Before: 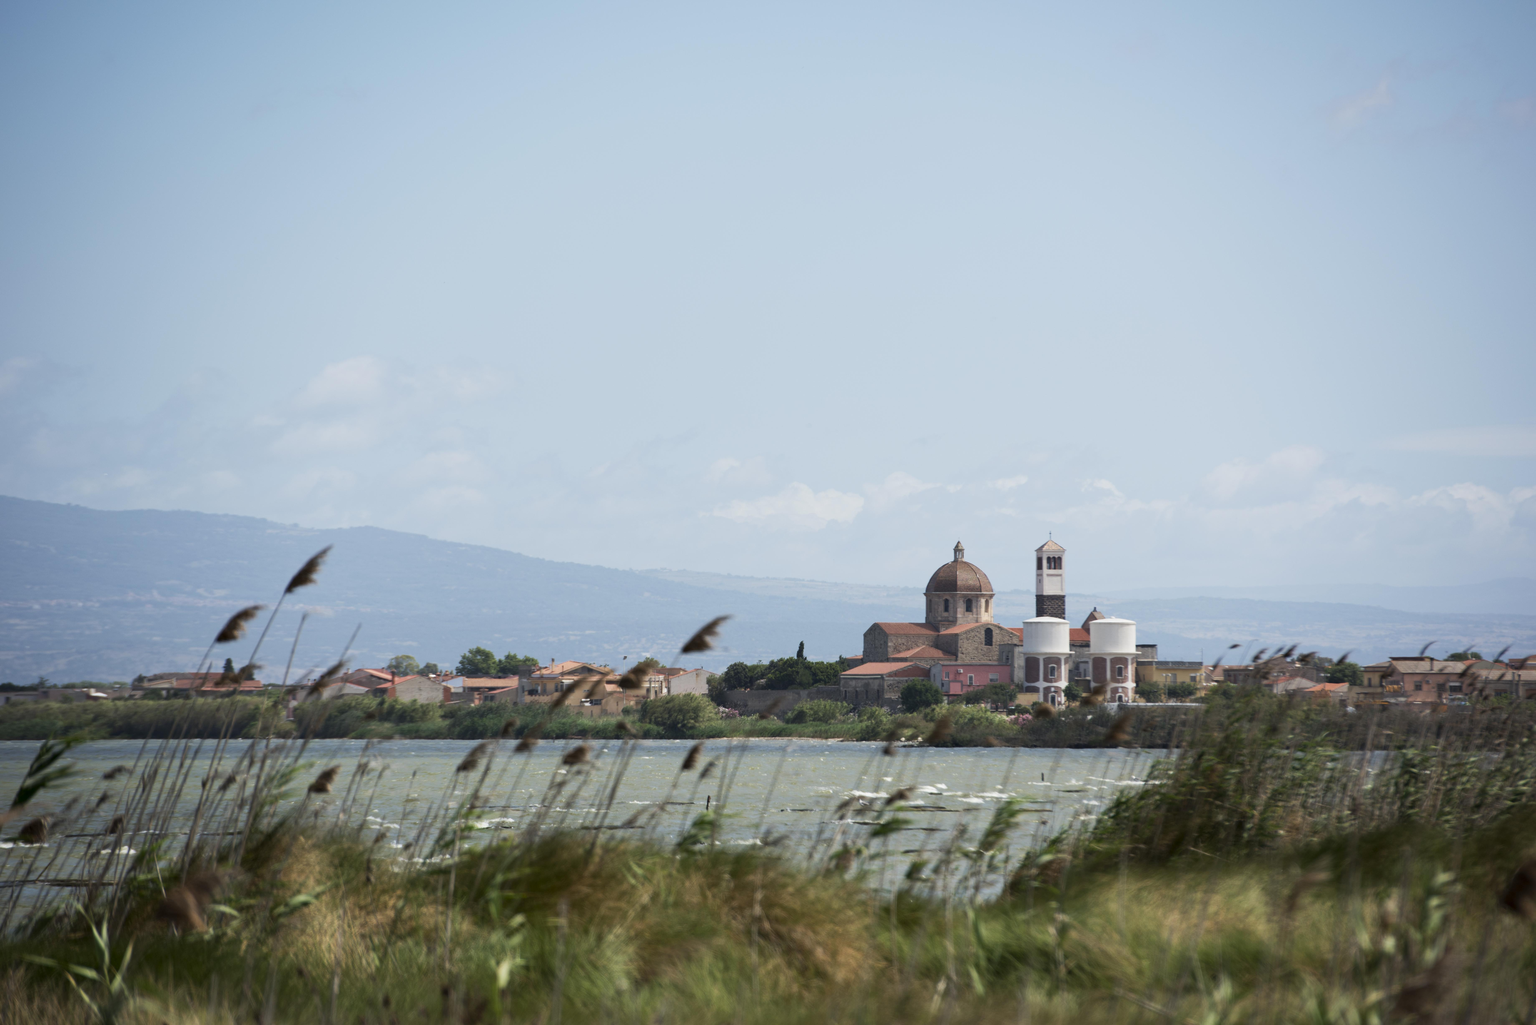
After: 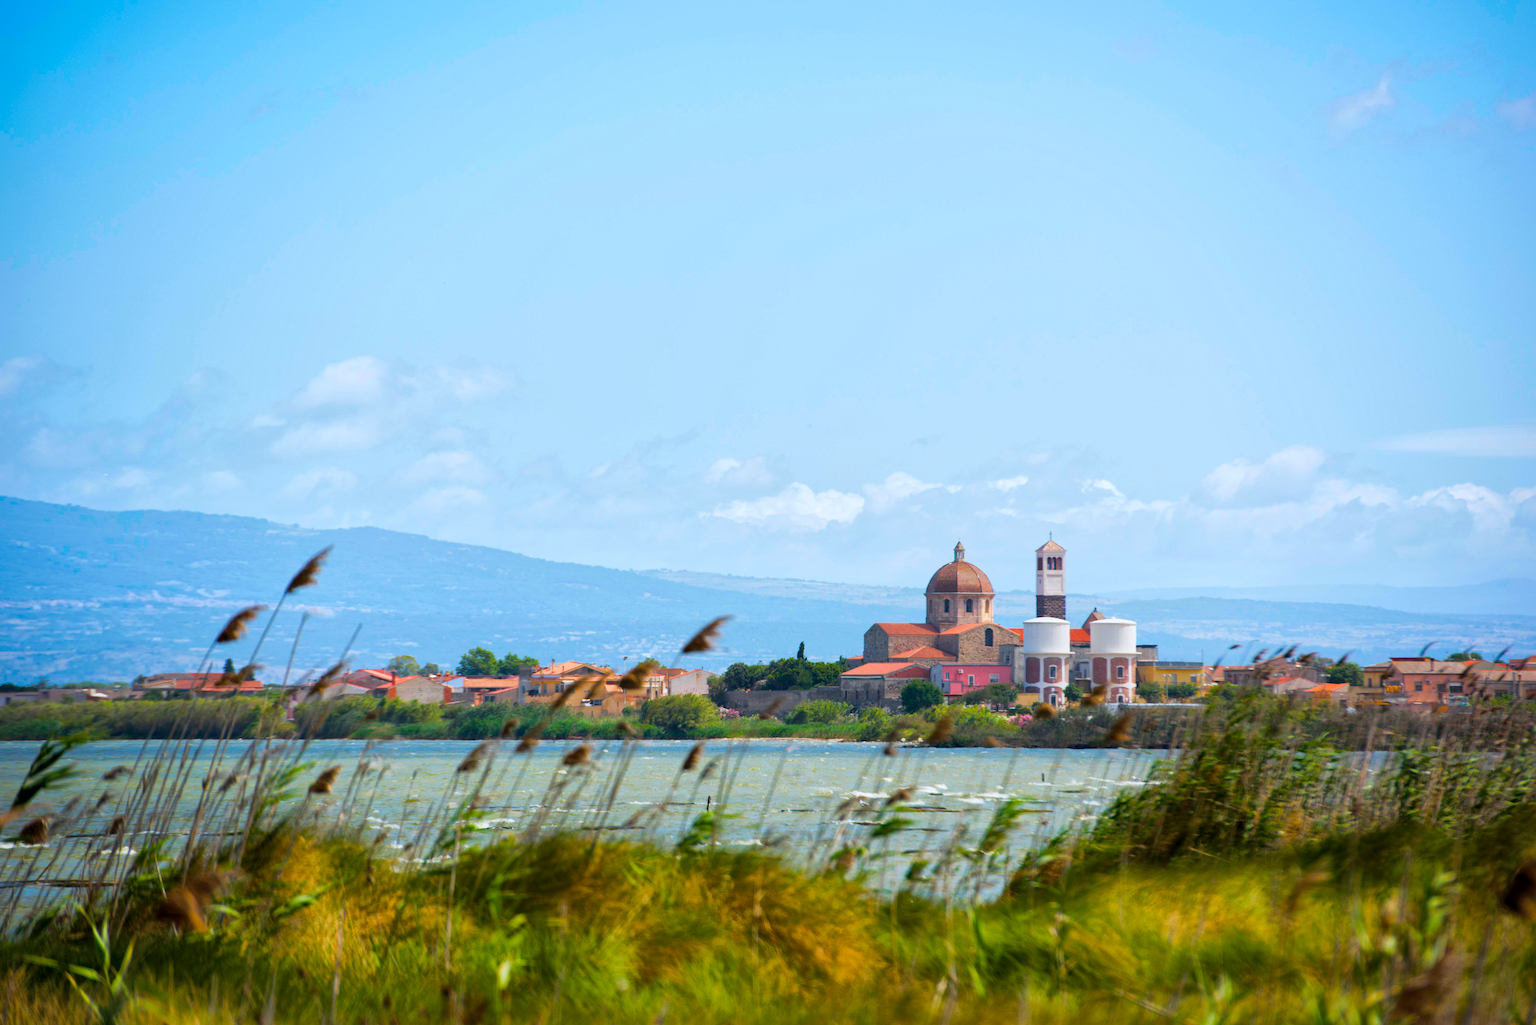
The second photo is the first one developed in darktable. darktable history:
color balance rgb: linear chroma grading › shadows 10%, linear chroma grading › highlights 10%, linear chroma grading › global chroma 15%, linear chroma grading › mid-tones 15%, perceptual saturation grading › global saturation 40%, perceptual saturation grading › highlights -25%, perceptual saturation grading › mid-tones 35%, perceptual saturation grading › shadows 35%, perceptual brilliance grading › global brilliance 11.29%, global vibrance 11.29%
global tonemap: drago (1, 100), detail 1
color correction: highlights a* -0.137, highlights b* -5.91, shadows a* -0.137, shadows b* -0.137
